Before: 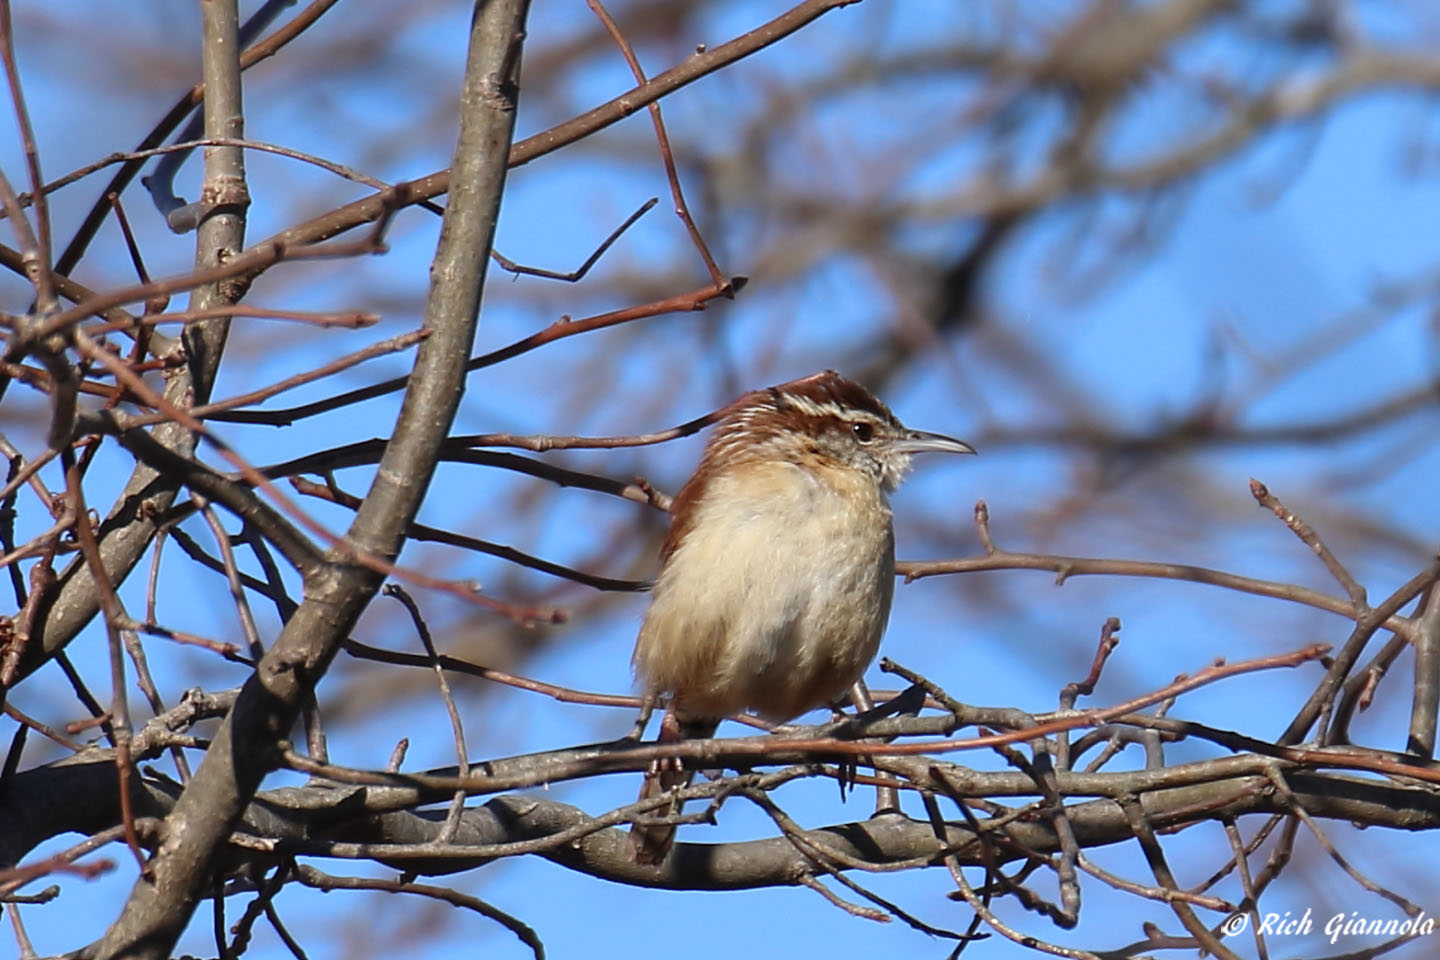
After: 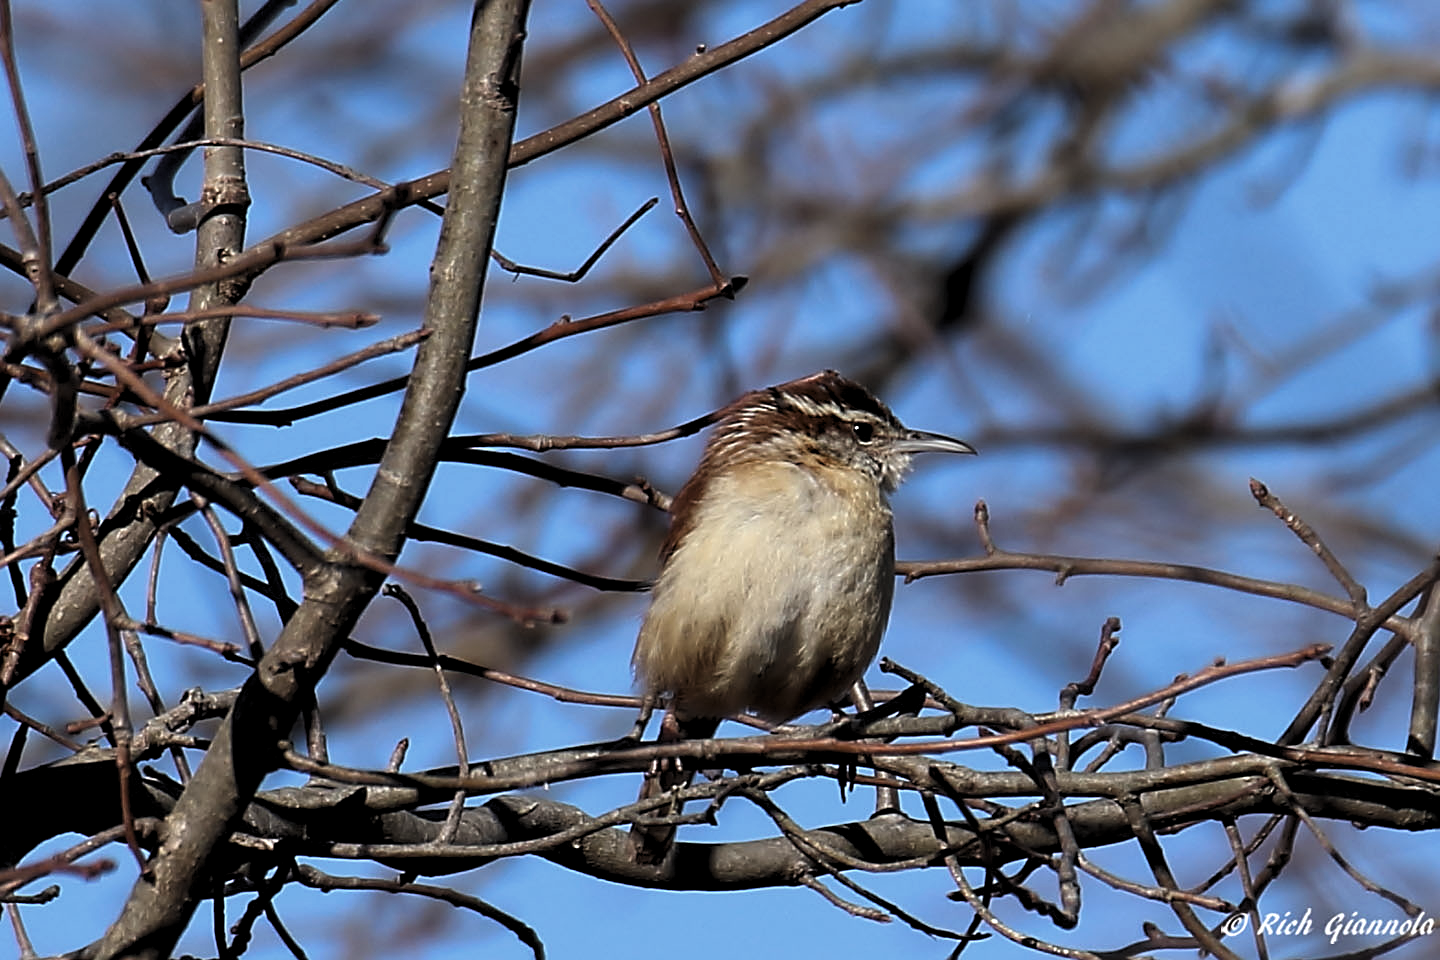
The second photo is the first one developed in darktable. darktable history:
sharpen: on, module defaults
levels: levels [0.116, 0.574, 1]
